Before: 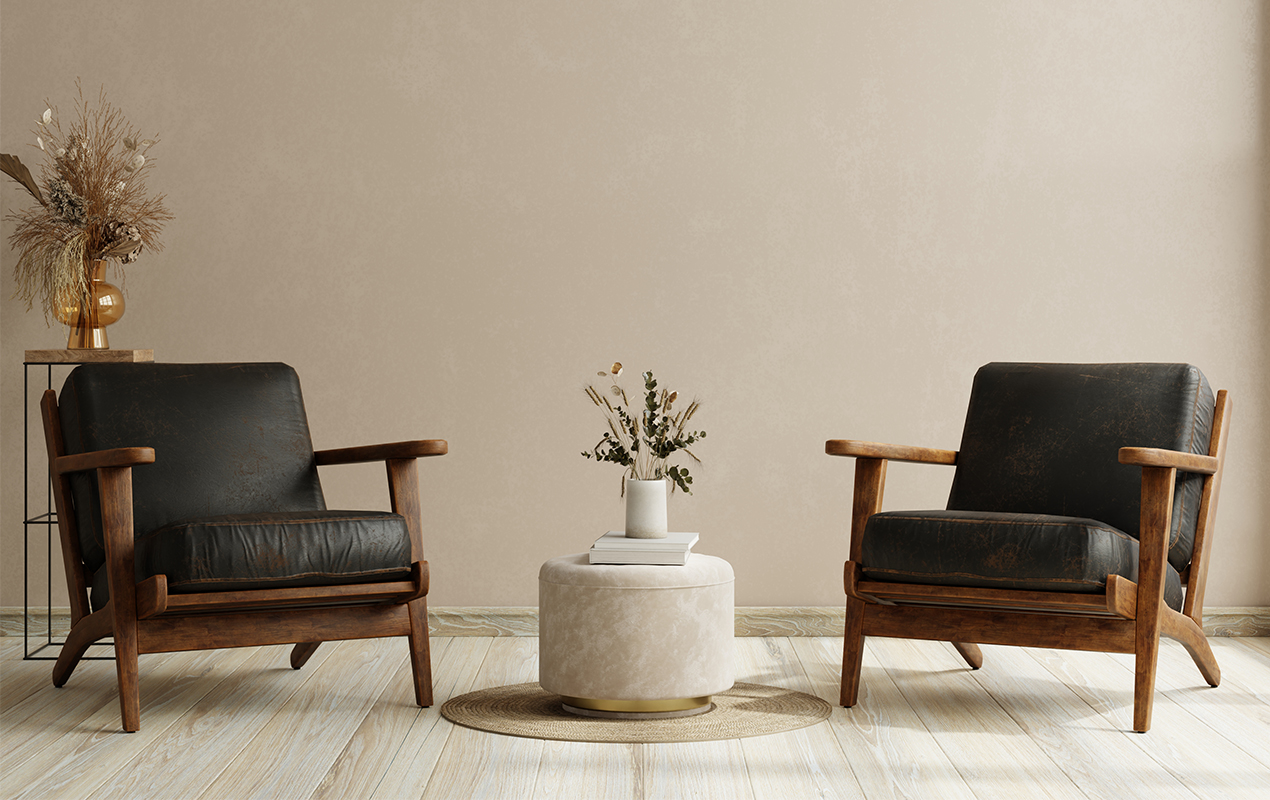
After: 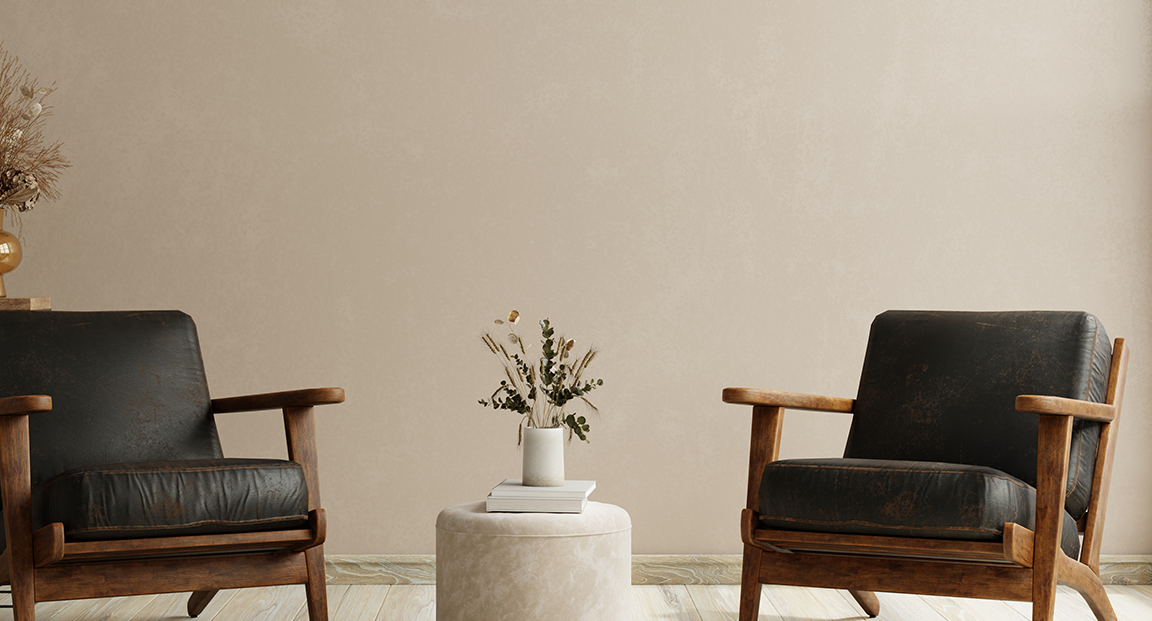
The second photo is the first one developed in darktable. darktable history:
crop: left 8.151%, top 6.599%, bottom 15.219%
